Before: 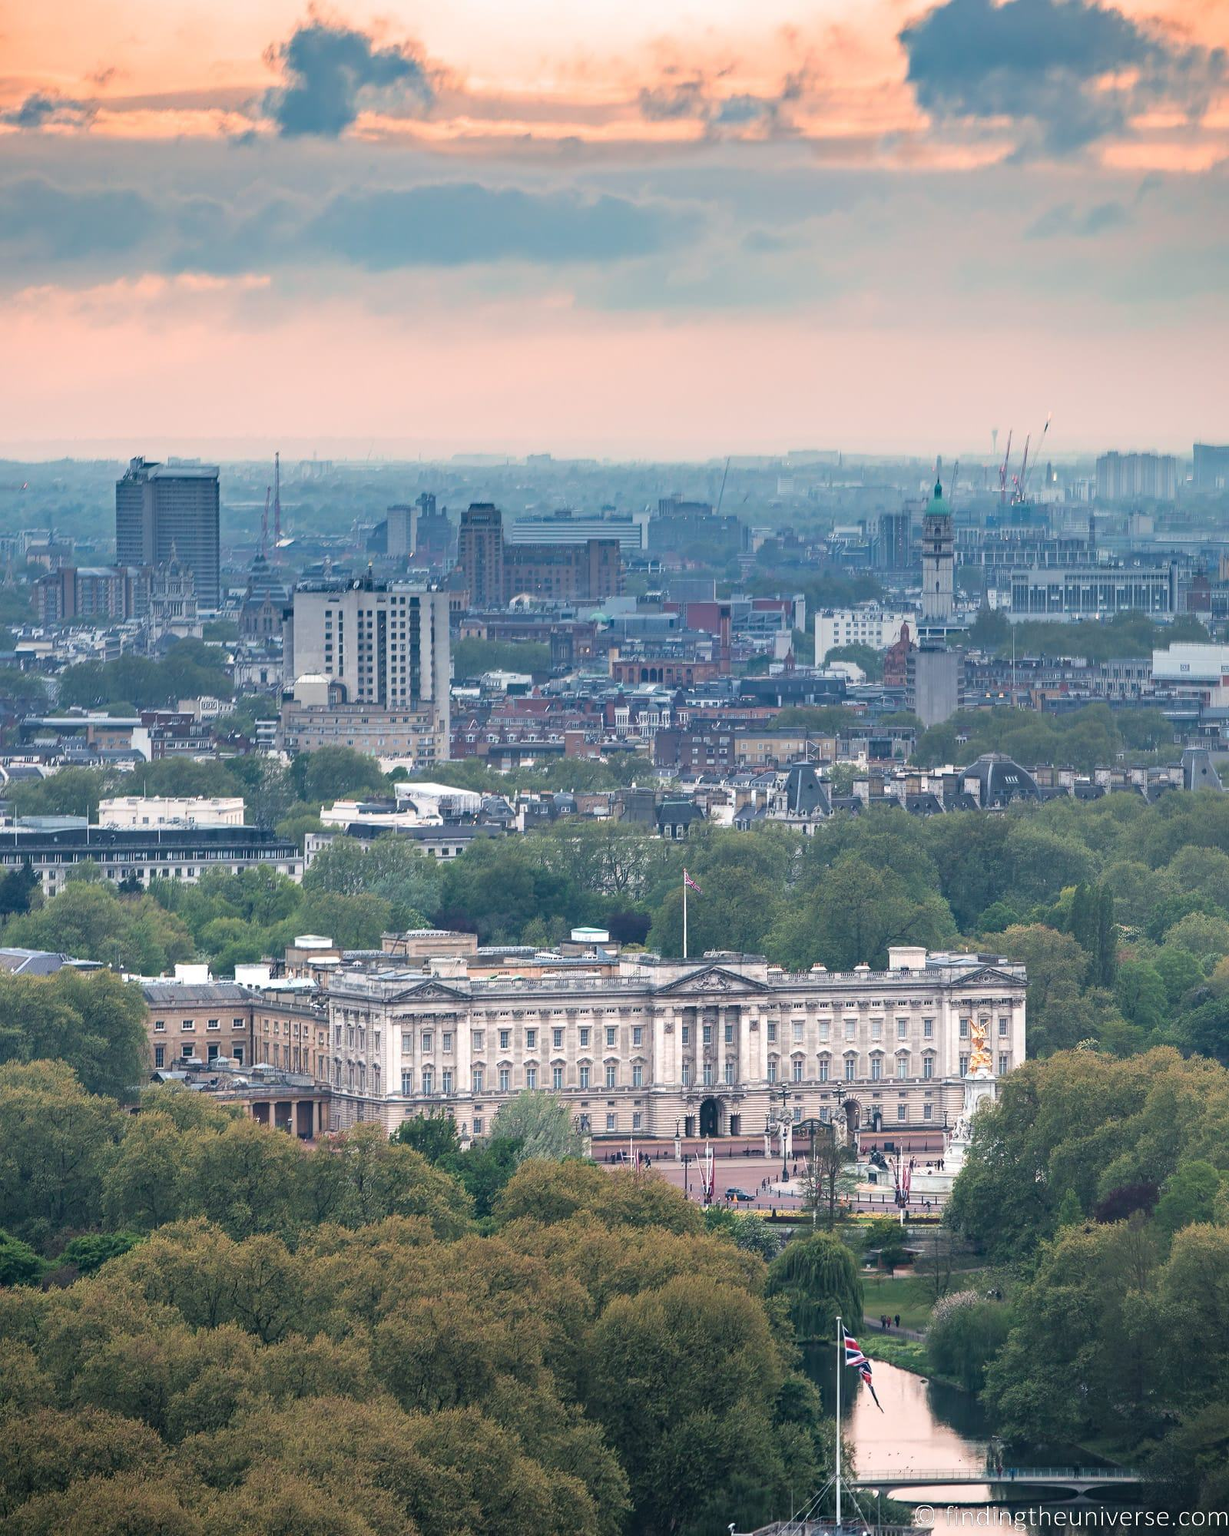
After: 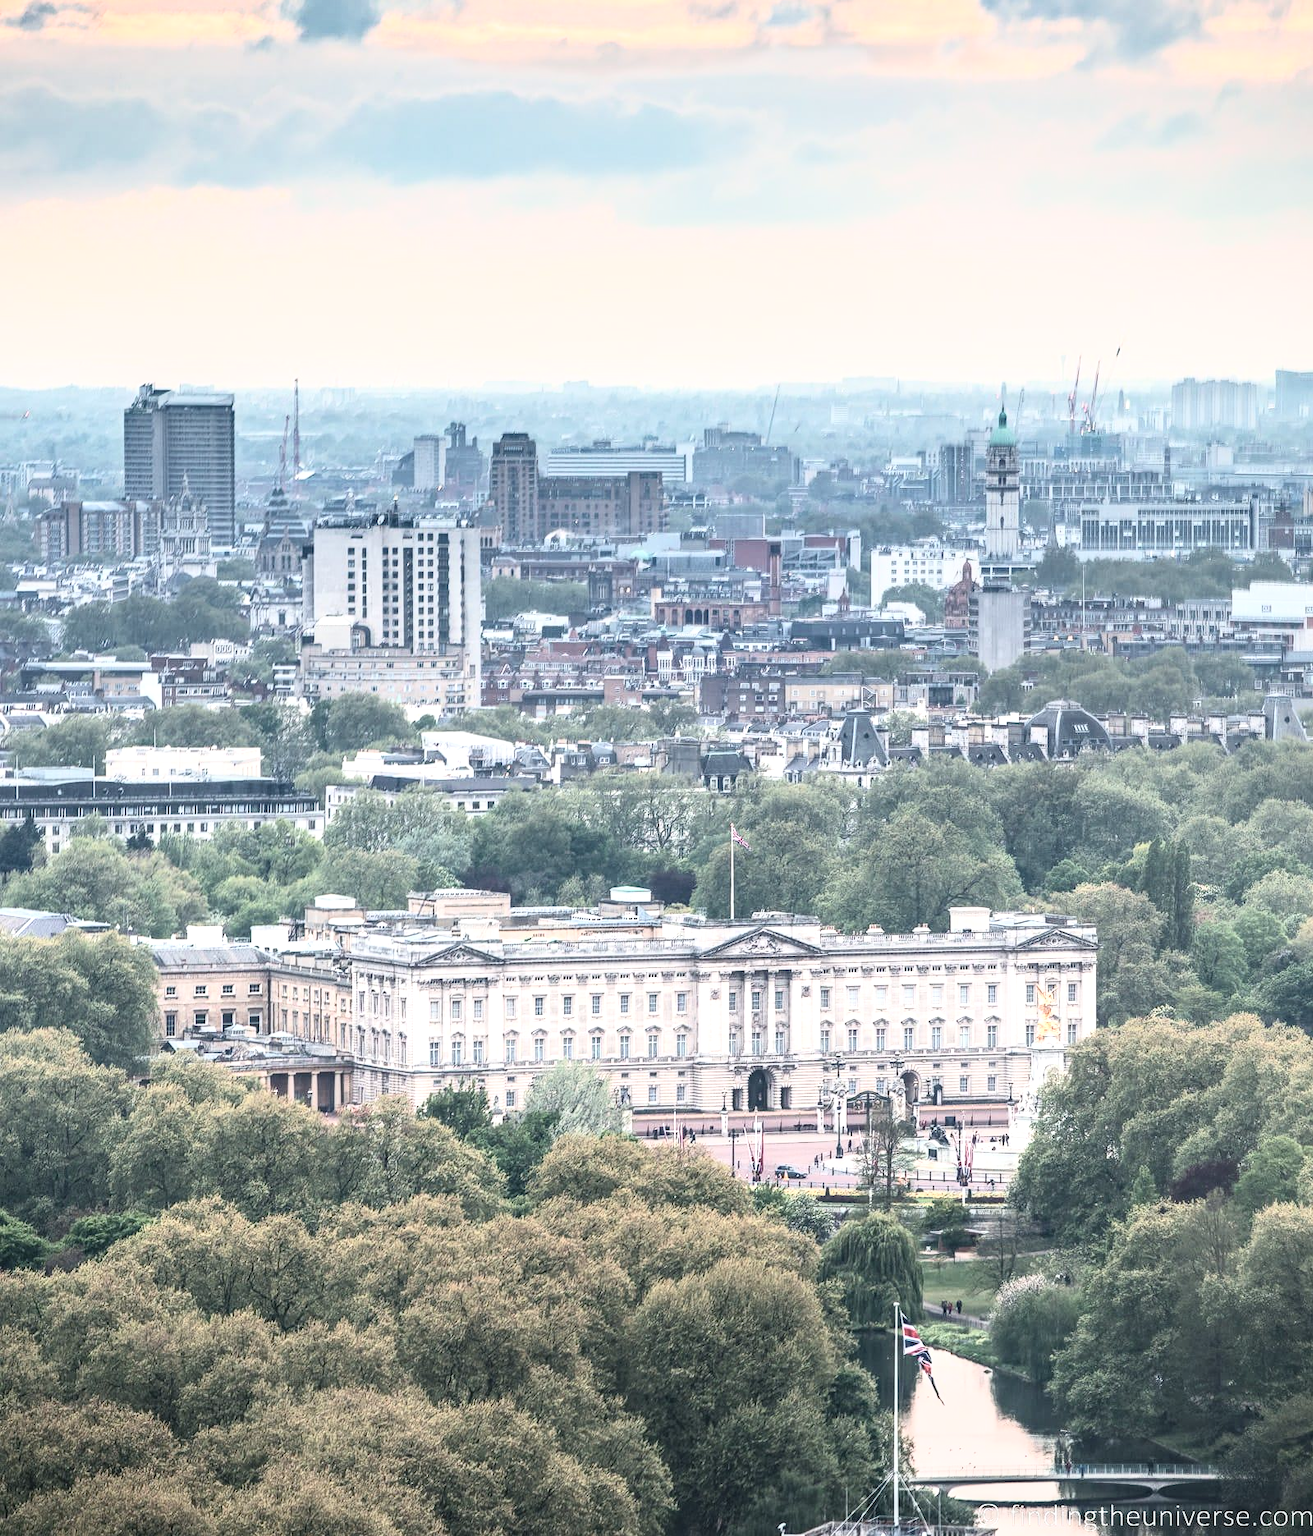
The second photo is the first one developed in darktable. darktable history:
contrast brightness saturation: contrast 0.438, brightness 0.549, saturation -0.208
crop and rotate: top 6.437%
local contrast: on, module defaults
